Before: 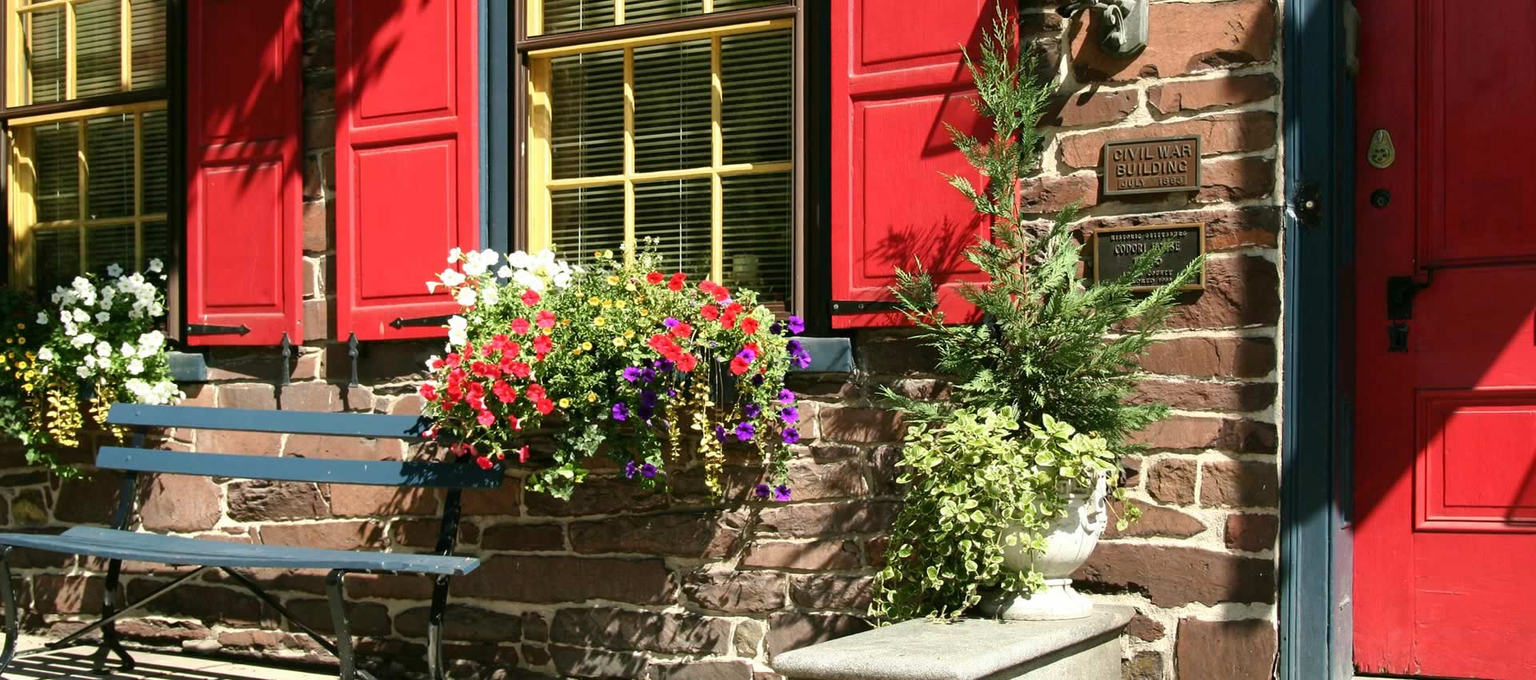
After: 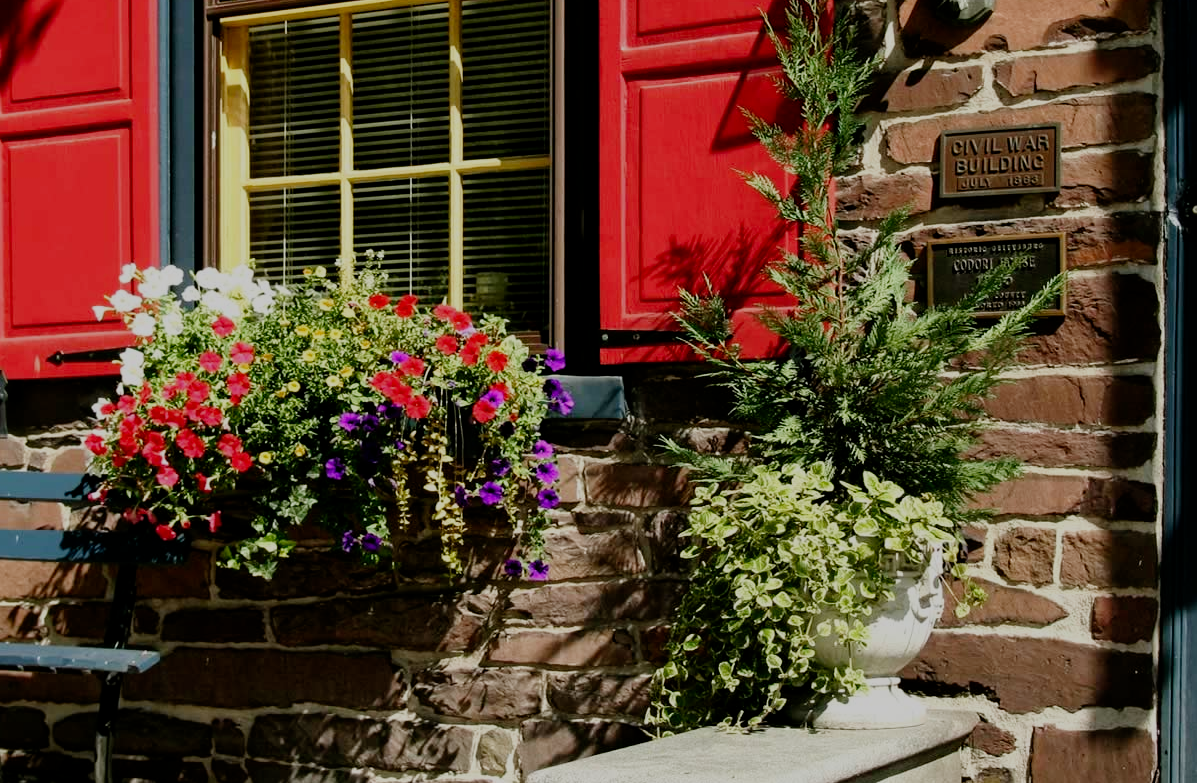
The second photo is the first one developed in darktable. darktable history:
filmic rgb: middle gray luminance 29%, black relative exposure -10.3 EV, white relative exposure 5.5 EV, threshold 6 EV, target black luminance 0%, hardness 3.95, latitude 2.04%, contrast 1.132, highlights saturation mix 5%, shadows ↔ highlights balance 15.11%, add noise in highlights 0, preserve chrominance no, color science v3 (2019), use custom middle-gray values true, iterations of high-quality reconstruction 0, contrast in highlights soft, enable highlight reconstruction true
exposure: compensate highlight preservation false
crop and rotate: left 22.918%, top 5.629%, right 14.711%, bottom 2.247%
